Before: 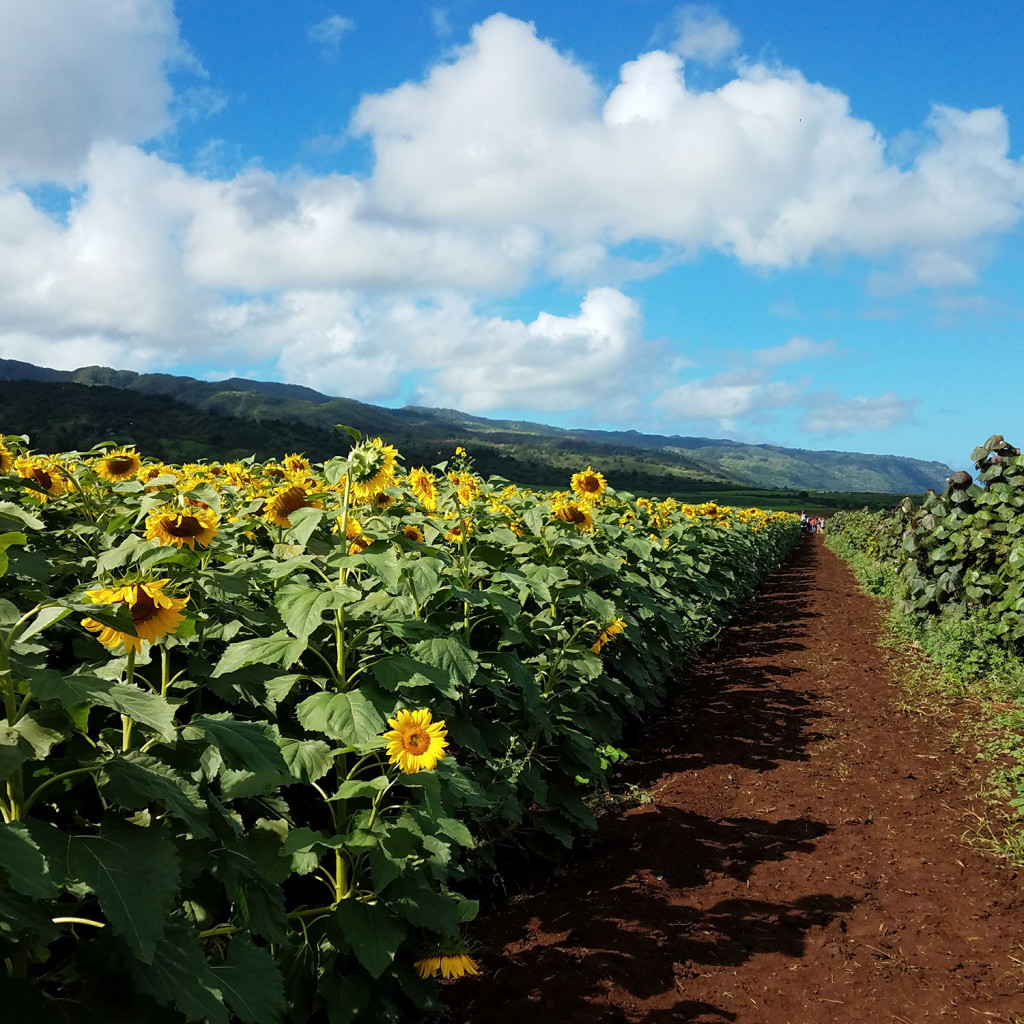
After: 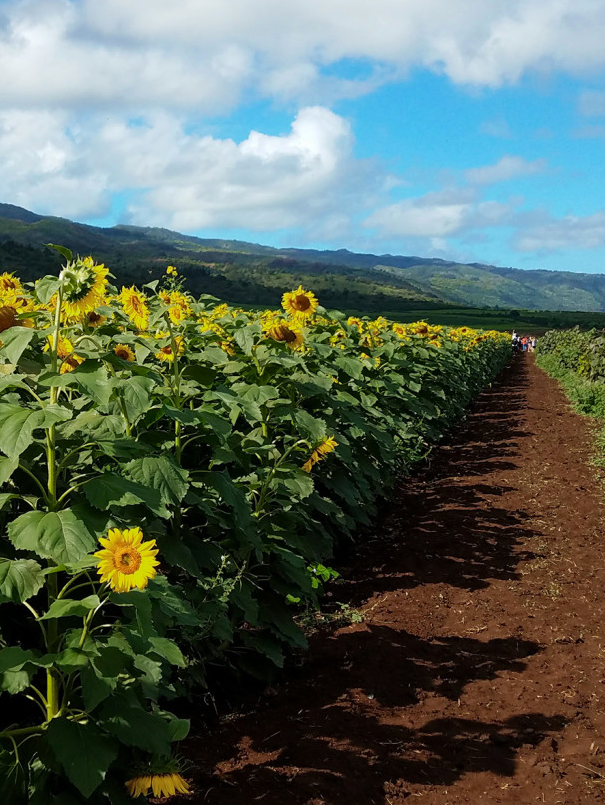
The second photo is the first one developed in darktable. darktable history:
color zones: curves: ch0 [(0, 0.558) (0.143, 0.548) (0.286, 0.447) (0.429, 0.259) (0.571, 0.5) (0.714, 0.5) (0.857, 0.593) (1, 0.558)]; ch1 [(0, 0.543) (0.01, 0.544) (0.12, 0.492) (0.248, 0.458) (0.5, 0.534) (0.748, 0.5) (0.99, 0.469) (1, 0.543)]; ch2 [(0, 0.507) (0.143, 0.522) (0.286, 0.505) (0.429, 0.5) (0.571, 0.5) (0.714, 0.5) (0.857, 0.5) (1, 0.507)]
vibrance: on, module defaults
crop and rotate: left 28.256%, top 17.734%, right 12.656%, bottom 3.573%
